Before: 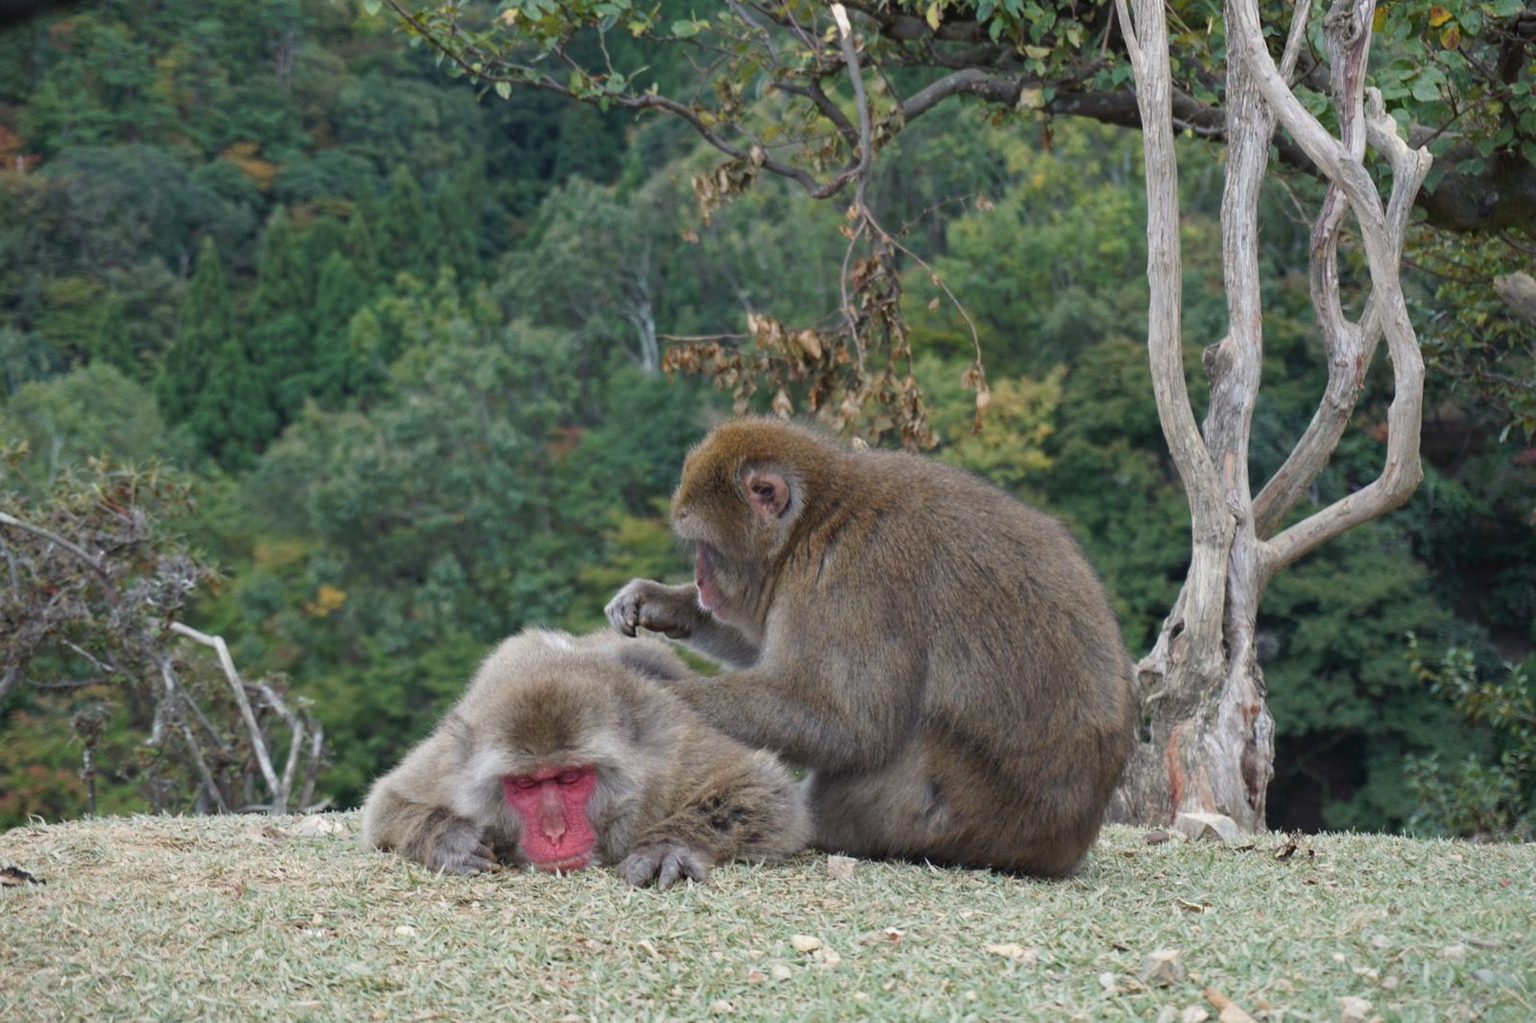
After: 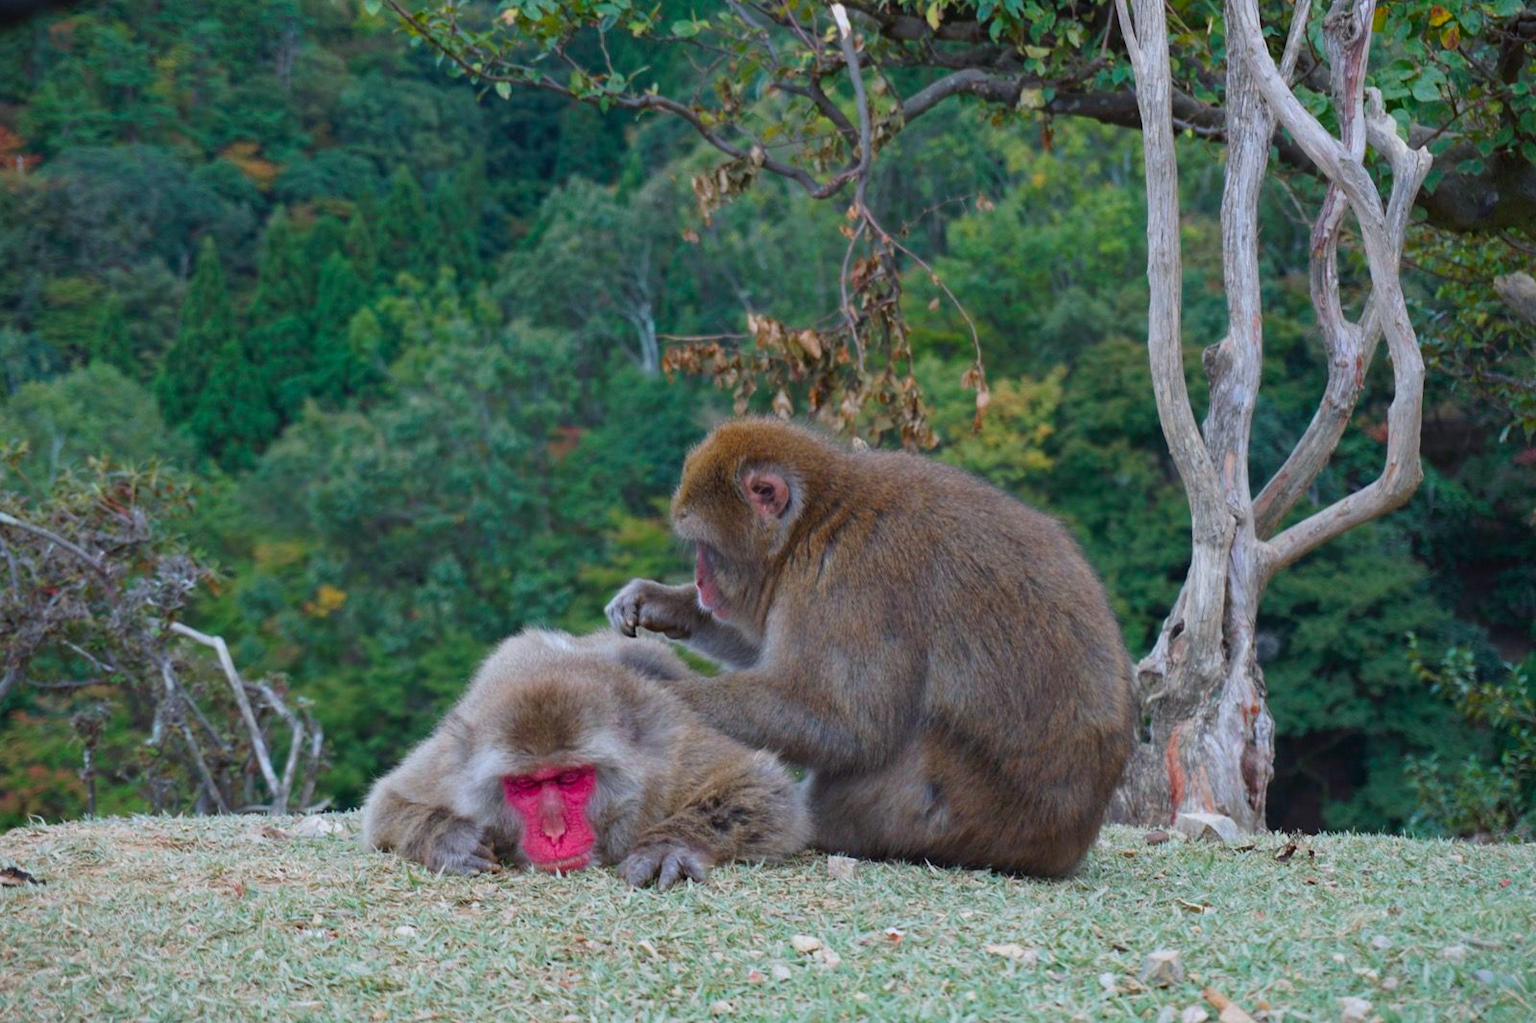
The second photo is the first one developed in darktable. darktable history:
color contrast: green-magenta contrast 1.69, blue-yellow contrast 1.49
exposure: exposure -0.21 EV, compensate highlight preservation false
color correction: highlights a* -0.772, highlights b* -8.92
